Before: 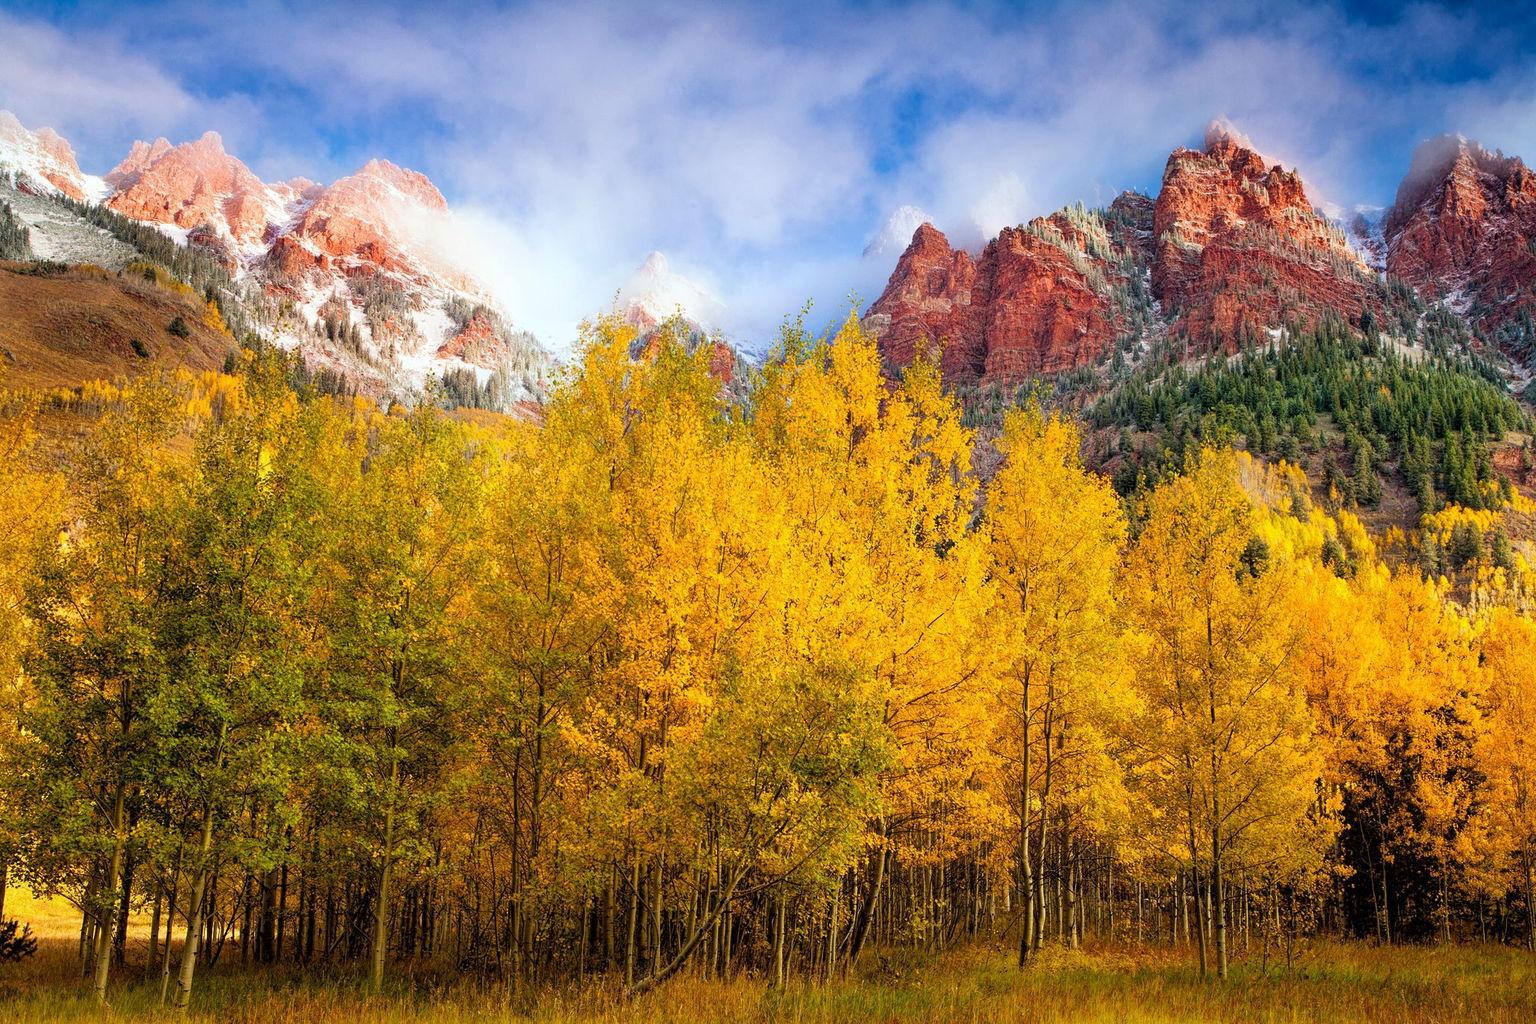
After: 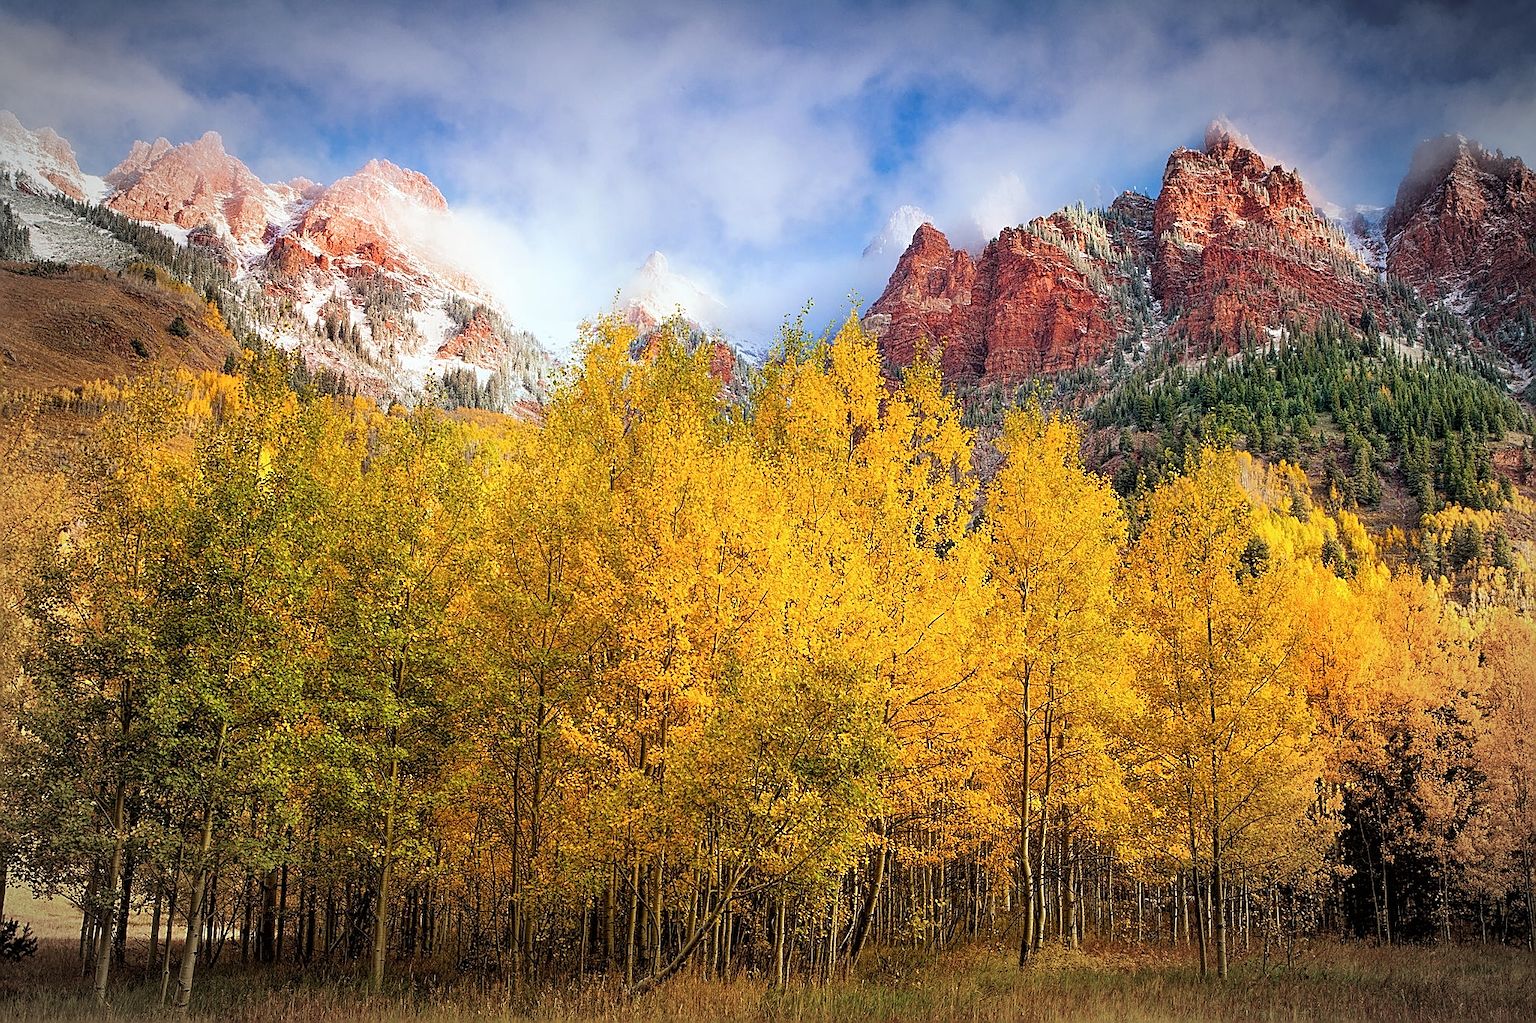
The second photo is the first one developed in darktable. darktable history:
vignetting: automatic ratio true, unbound false
contrast brightness saturation: contrast 0.008, saturation -0.055
sharpen: radius 1.414, amount 1.233, threshold 0.65
